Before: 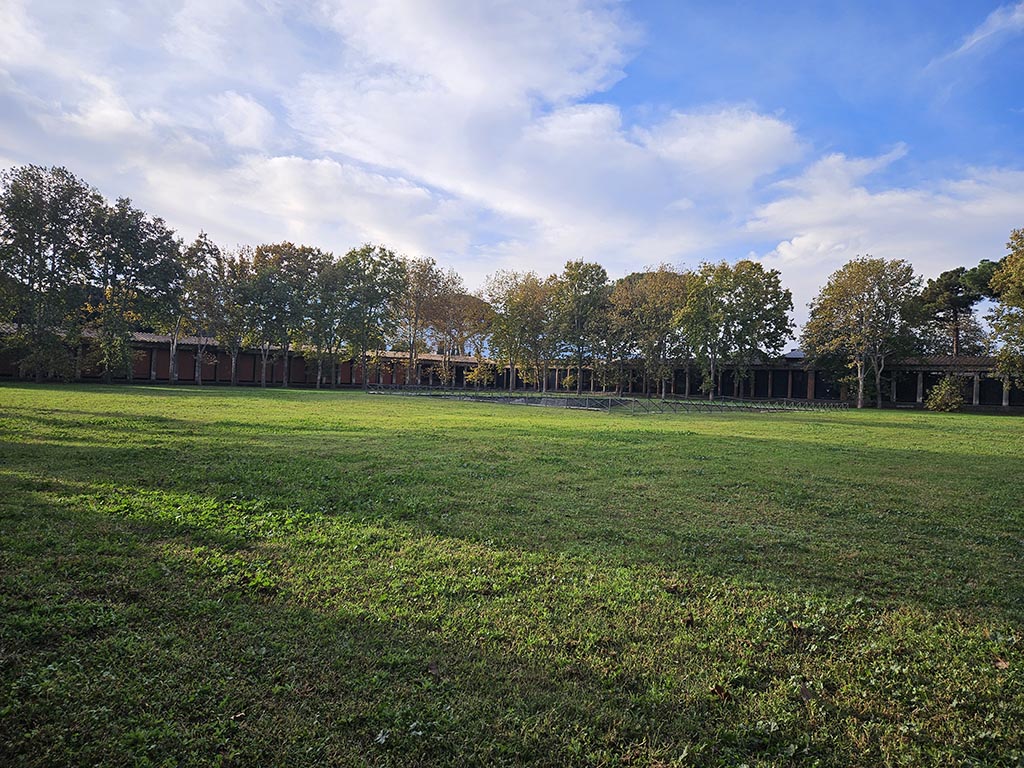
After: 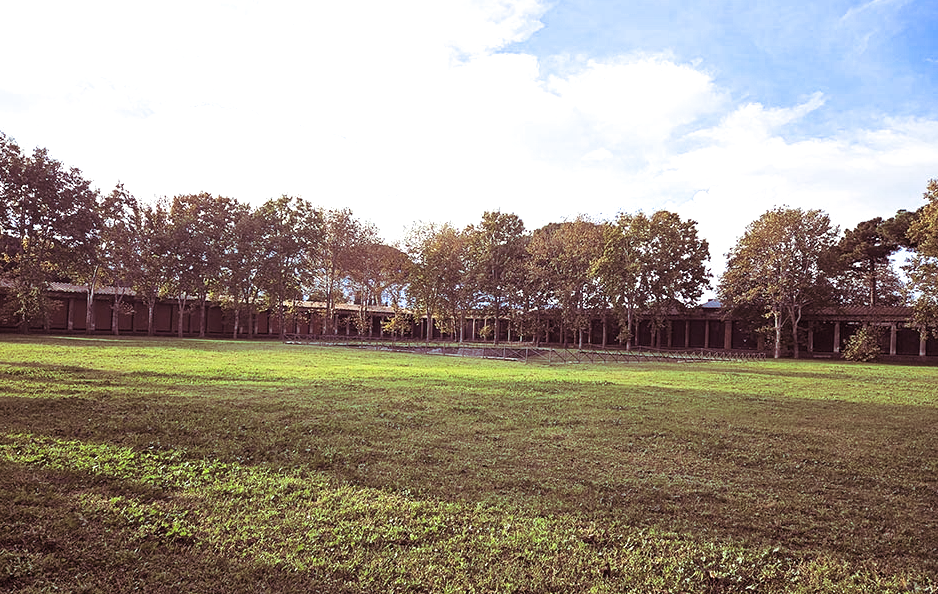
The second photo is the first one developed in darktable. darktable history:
exposure: black level correction 0, exposure 0.7 EV, compensate exposure bias true, compensate highlight preservation false
split-toning: on, module defaults
crop: left 8.155%, top 6.611%, bottom 15.385%
